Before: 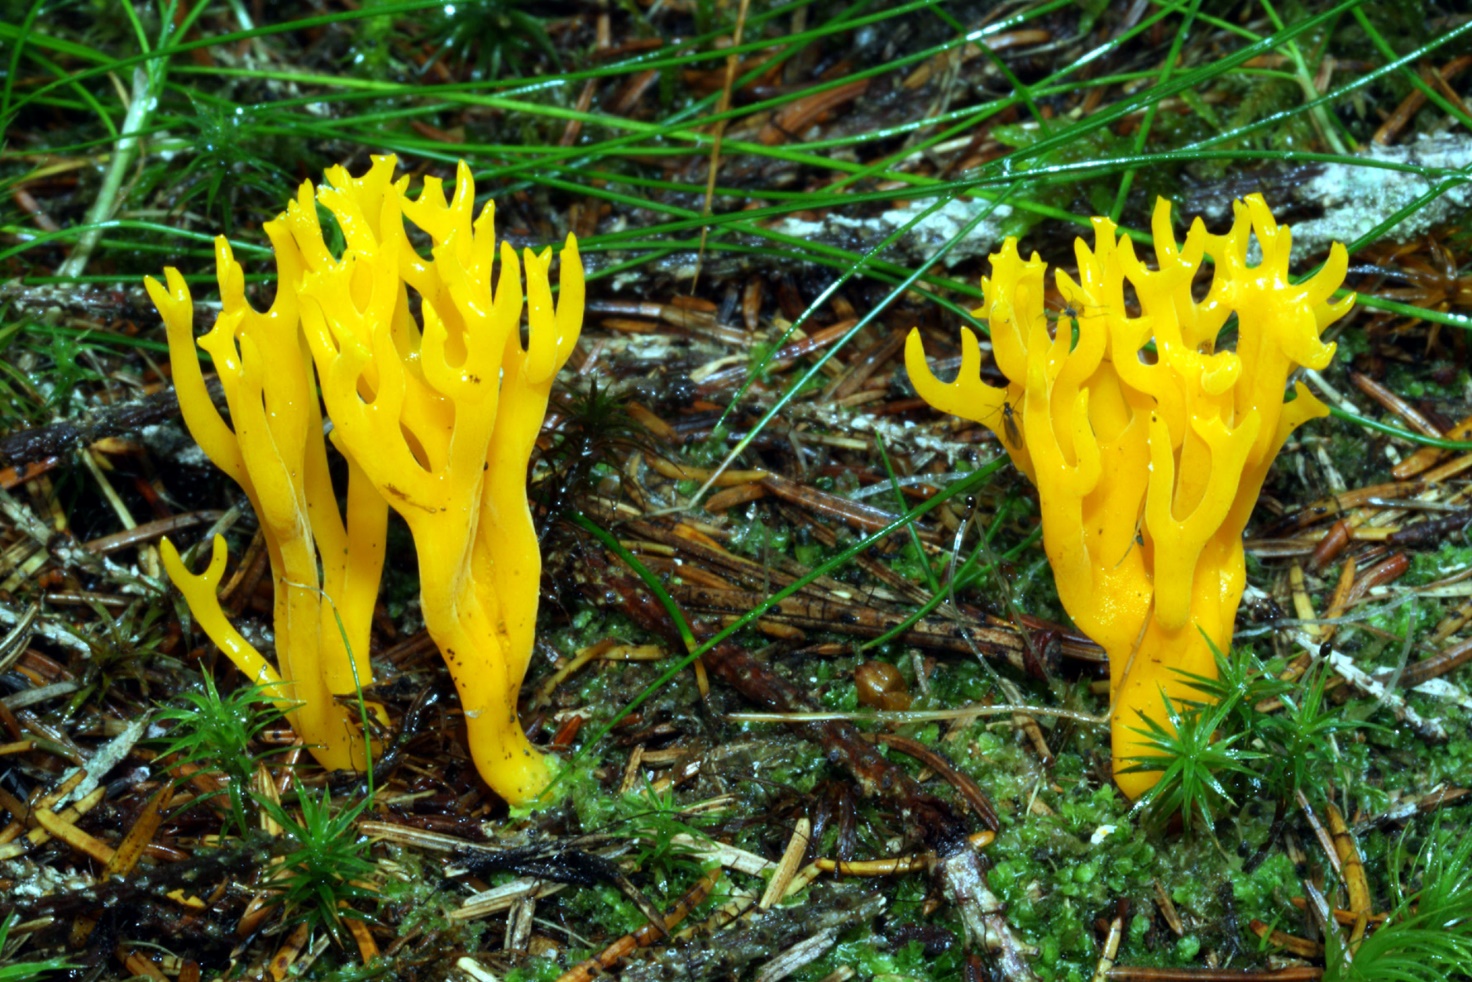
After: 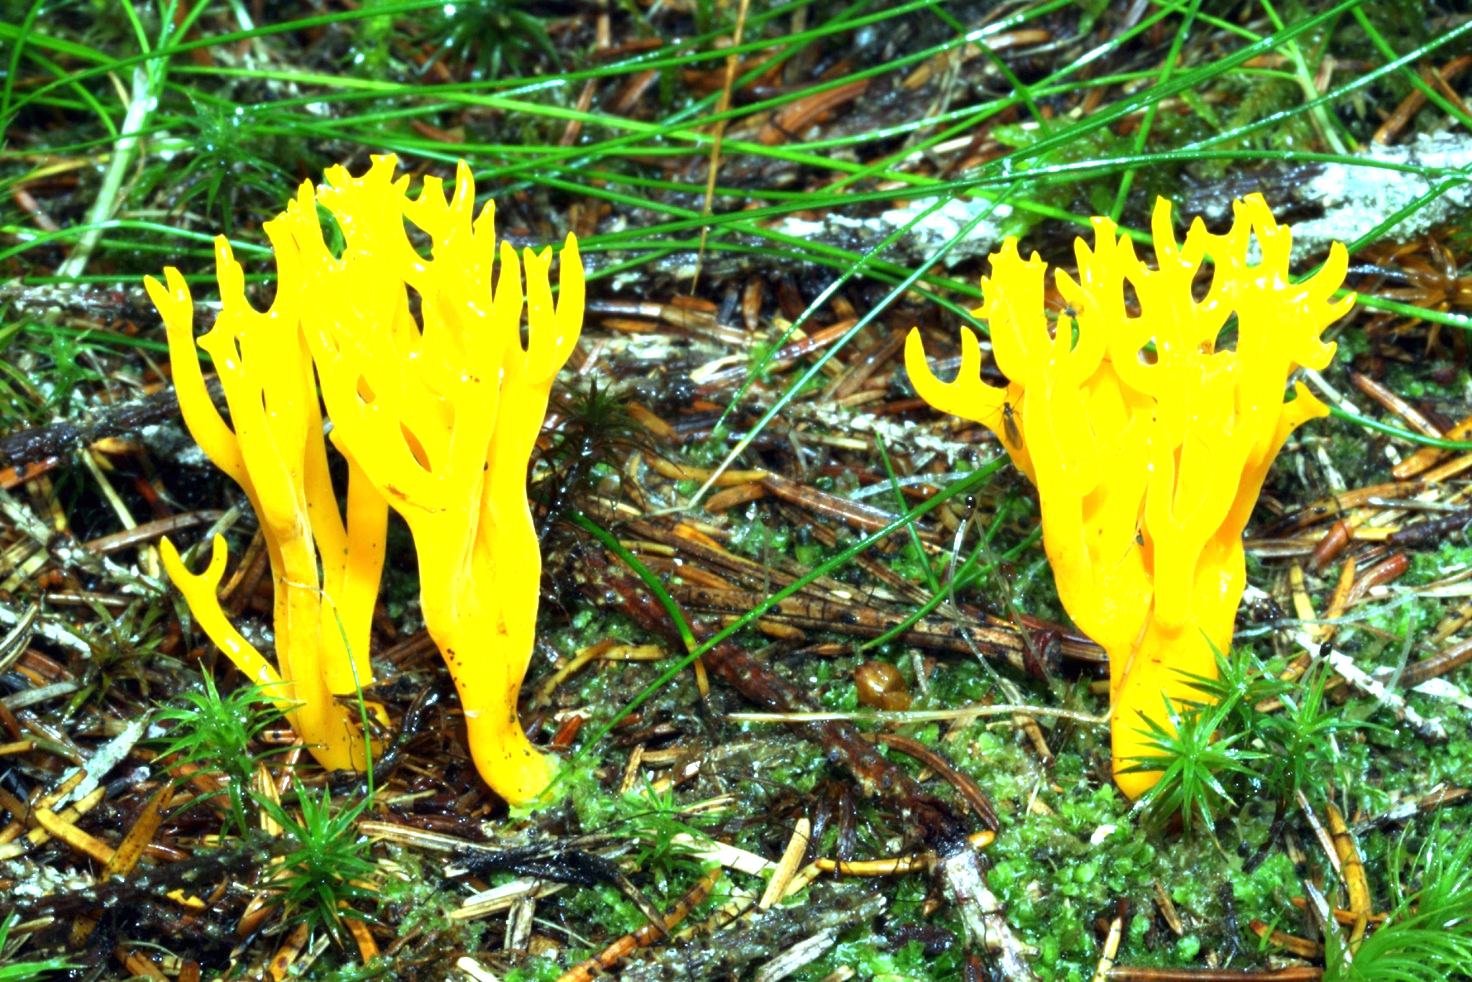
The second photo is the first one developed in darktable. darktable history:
exposure: black level correction 0, exposure 1.2 EV, compensate exposure bias true, compensate highlight preservation false
white balance: emerald 1
